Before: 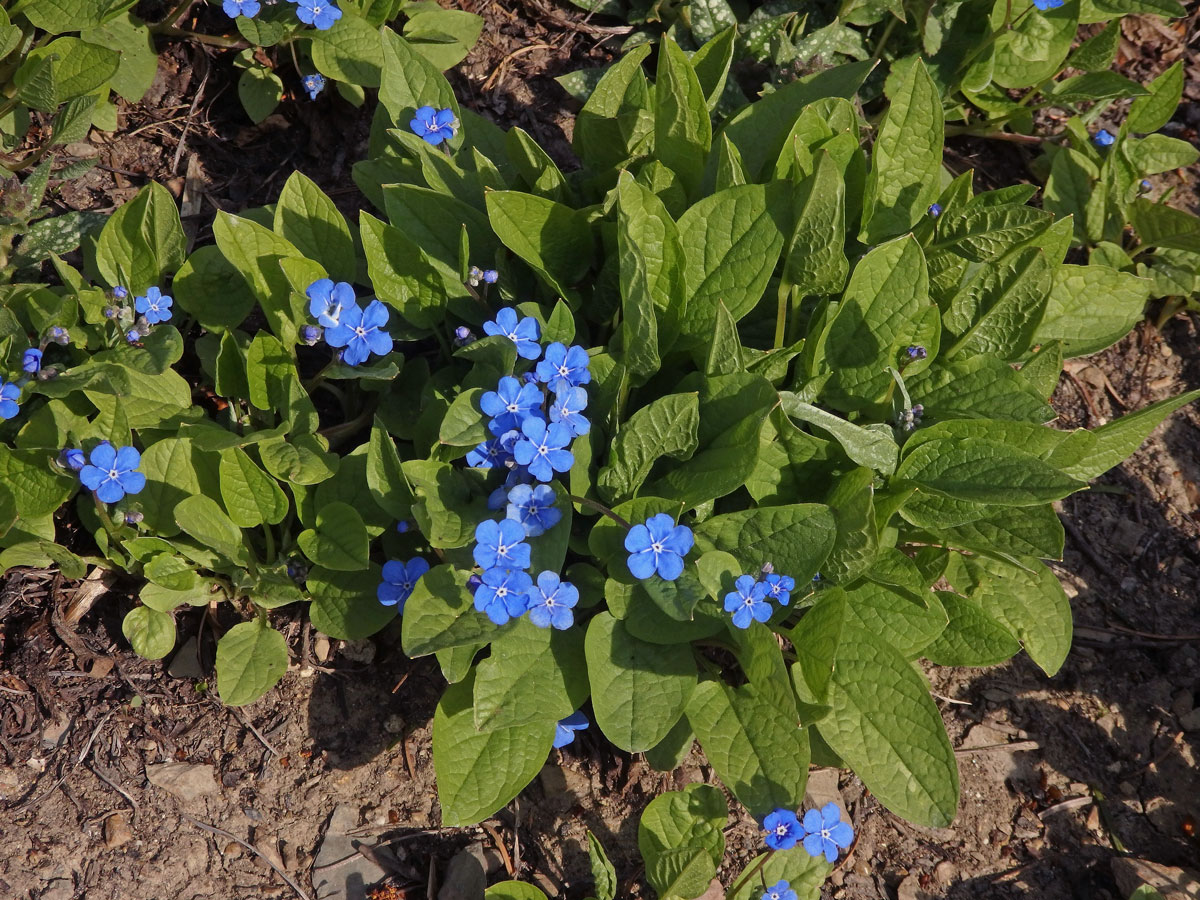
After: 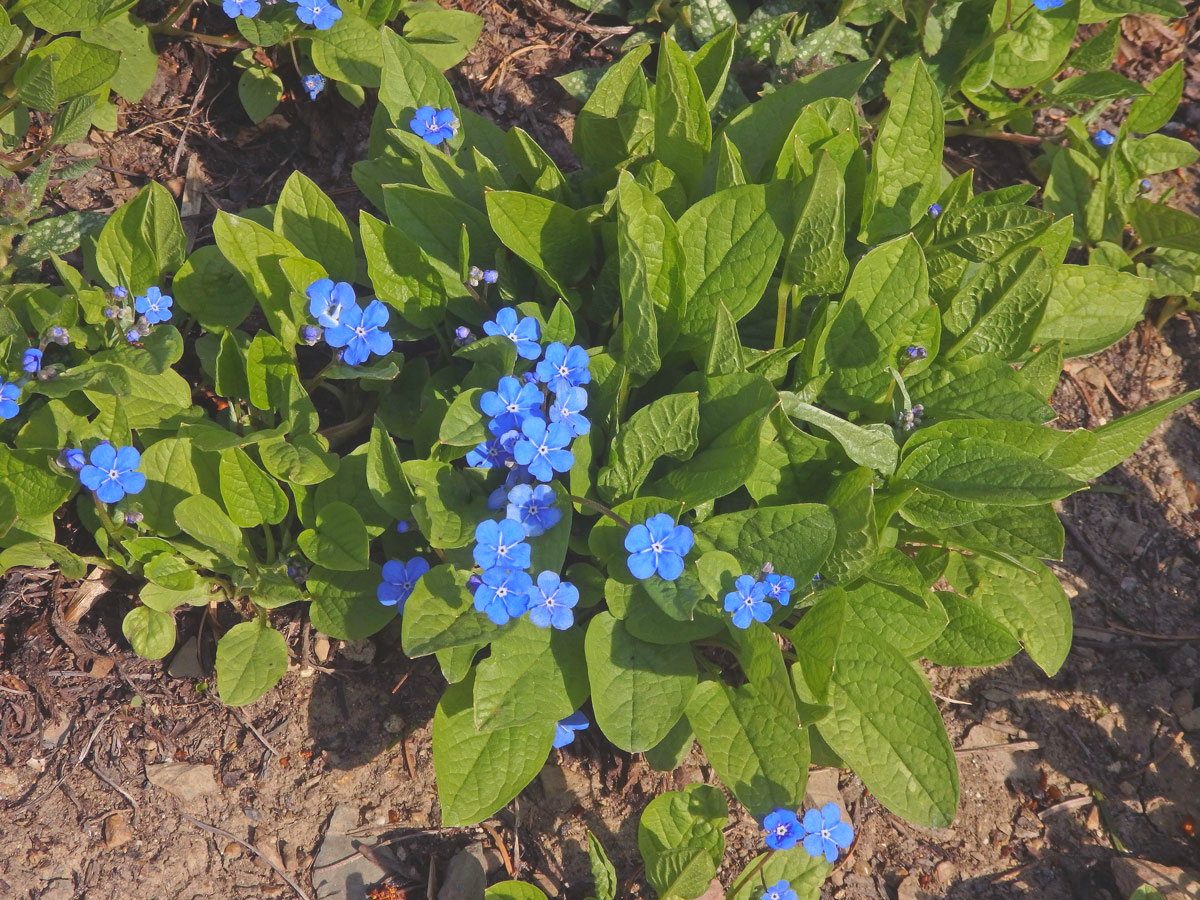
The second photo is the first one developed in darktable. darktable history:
contrast brightness saturation: contrast -0.28
exposure: black level correction 0, exposure 0.7 EV, compensate exposure bias true, compensate highlight preservation false
